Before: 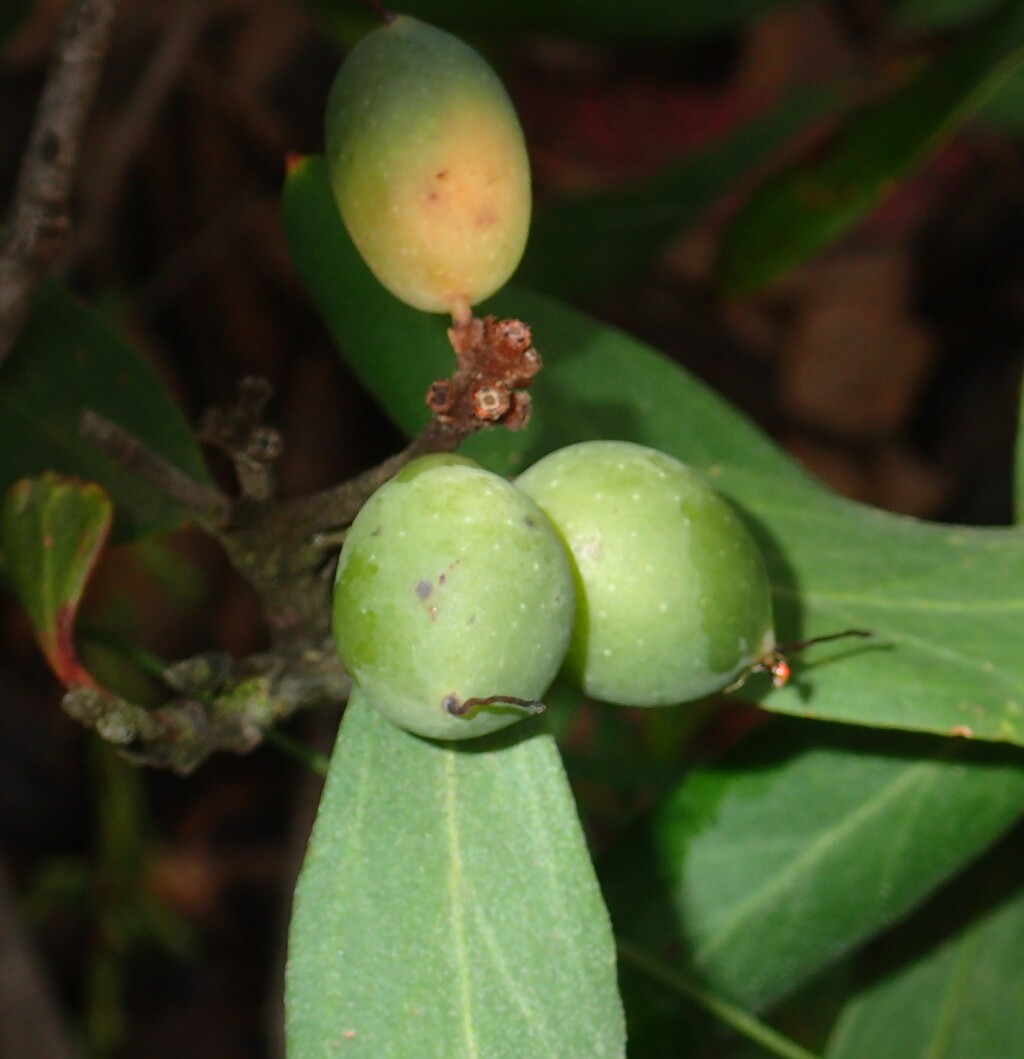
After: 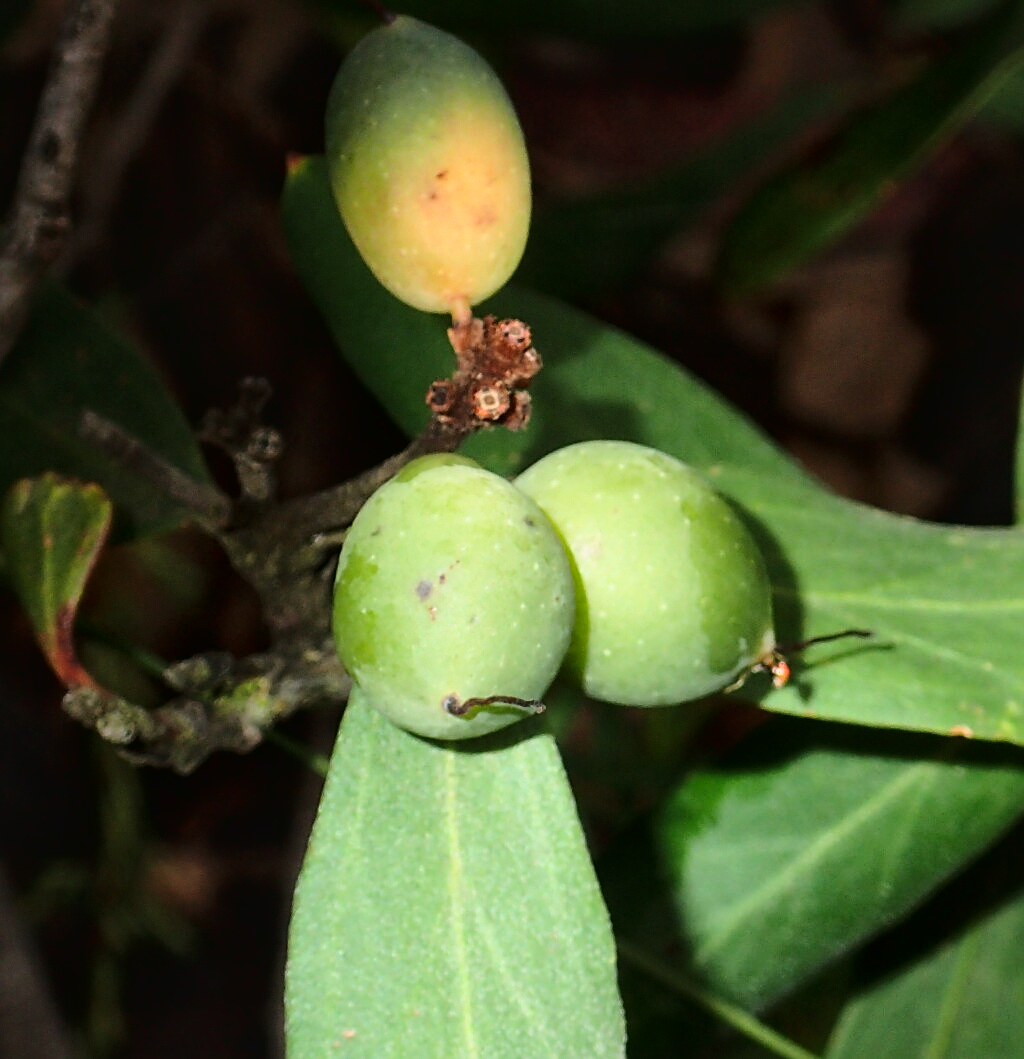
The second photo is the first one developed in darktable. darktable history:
tone curve: curves: ch0 [(0, 0.026) (0.058, 0.036) (0.246, 0.214) (0.437, 0.498) (0.55, 0.644) (0.657, 0.767) (0.822, 0.9) (1, 0.961)]; ch1 [(0, 0) (0.346, 0.307) (0.408, 0.369) (0.453, 0.457) (0.476, 0.489) (0.502, 0.498) (0.521, 0.515) (0.537, 0.531) (0.612, 0.641) (0.676, 0.728) (1, 1)]; ch2 [(0, 0) (0.346, 0.34) (0.434, 0.46) (0.485, 0.494) (0.5, 0.494) (0.511, 0.508) (0.537, 0.564) (0.579, 0.599) (0.663, 0.67) (1, 1)], color space Lab, linked channels, preserve colors none
local contrast: mode bilateral grid, contrast 20, coarseness 50, detail 128%, midtone range 0.2
sharpen: on, module defaults
